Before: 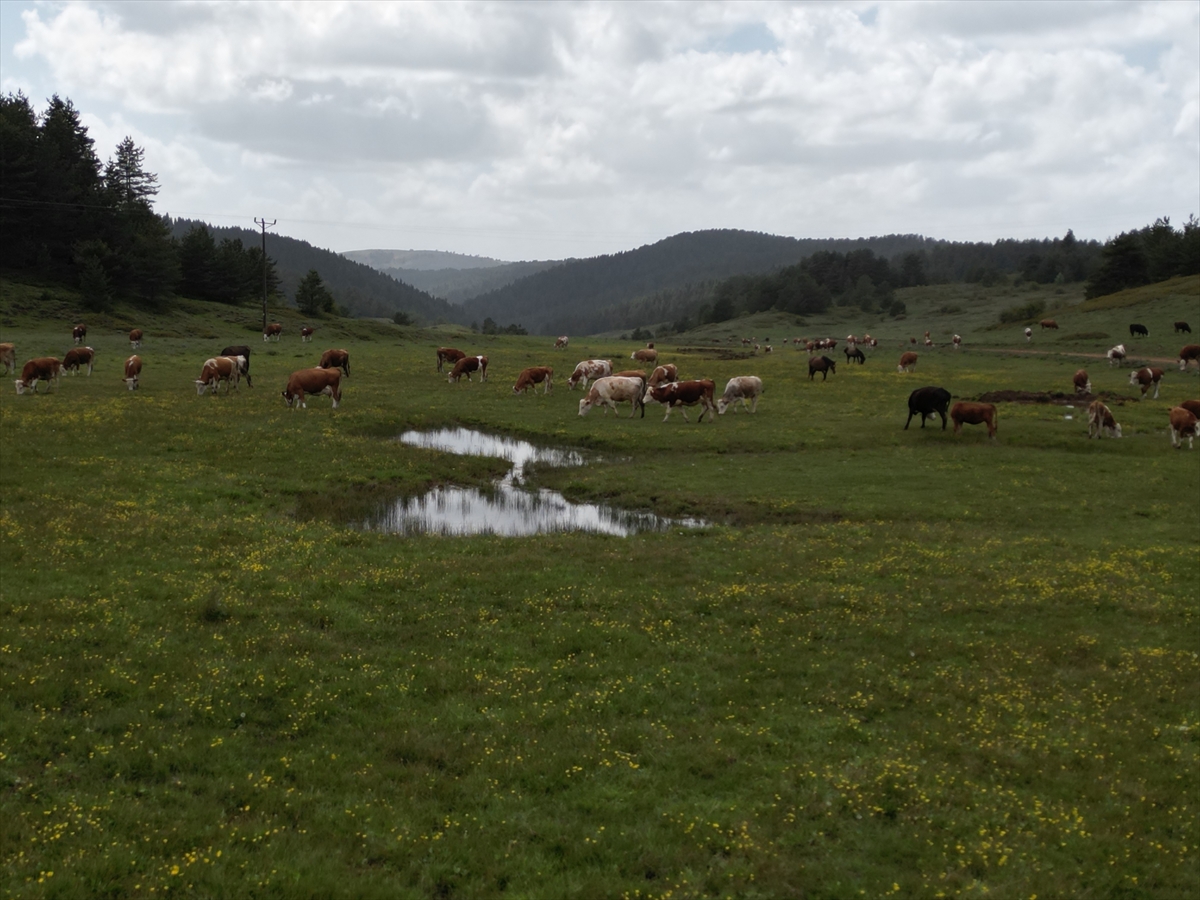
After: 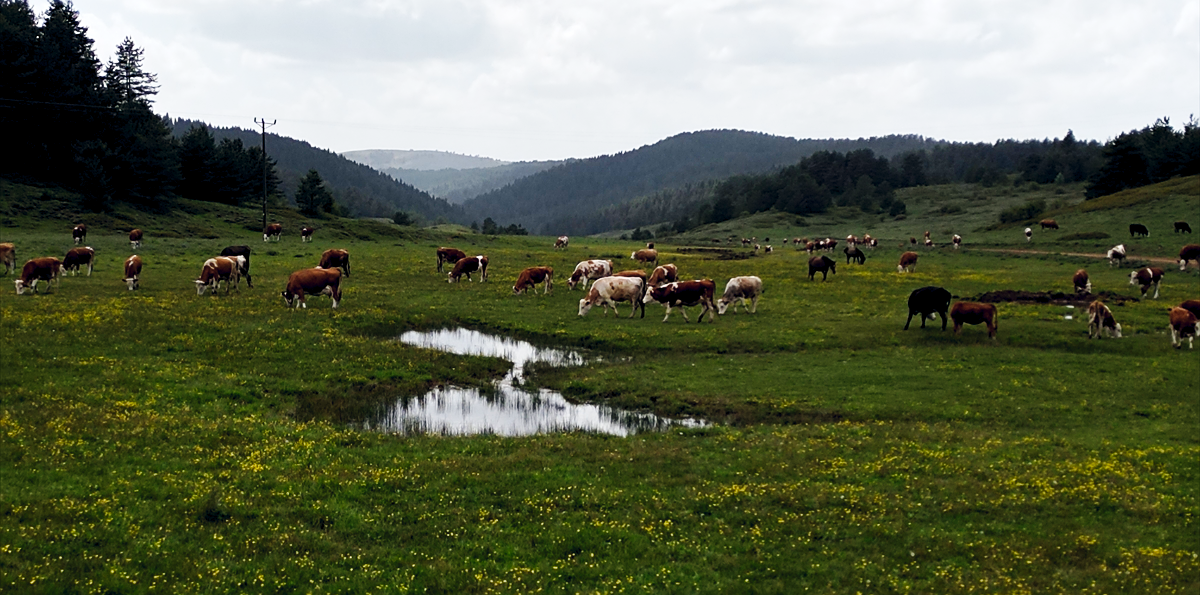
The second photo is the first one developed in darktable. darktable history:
exposure: black level correction 0.007, exposure 0.155 EV, compensate highlight preservation false
color balance rgb: global offset › chroma 0.093%, global offset › hue 250.55°, perceptual saturation grading › global saturation 0.392%, global vibrance 20%
base curve: curves: ch0 [(0, 0) (0.032, 0.025) (0.121, 0.166) (0.206, 0.329) (0.605, 0.79) (1, 1)], preserve colors none
crop: top 11.158%, bottom 22.623%
sharpen: on, module defaults
